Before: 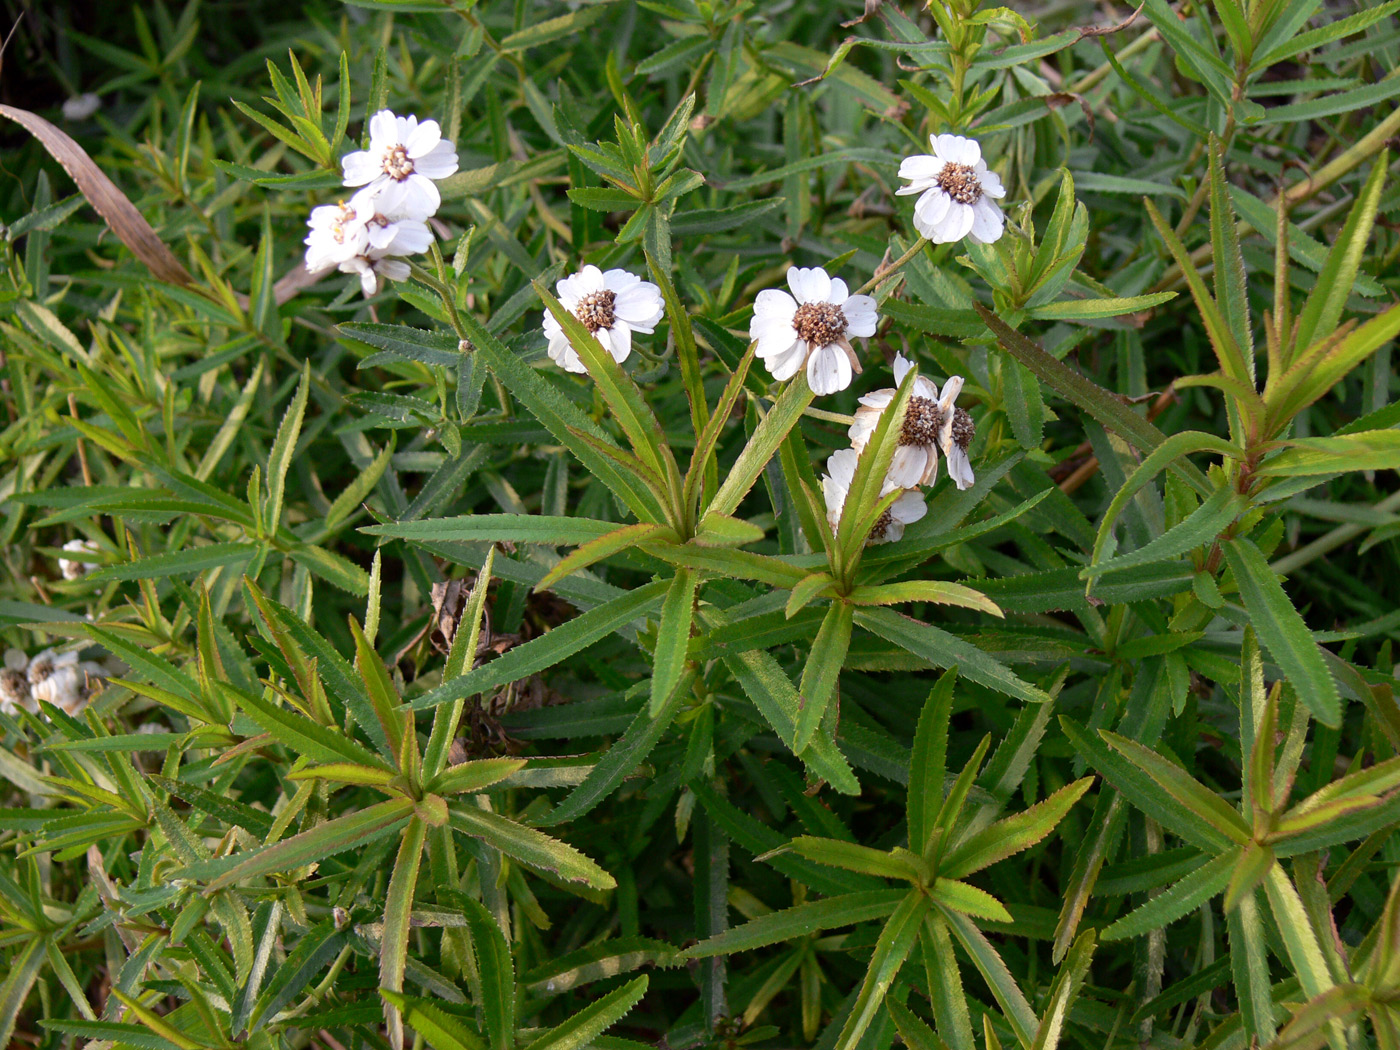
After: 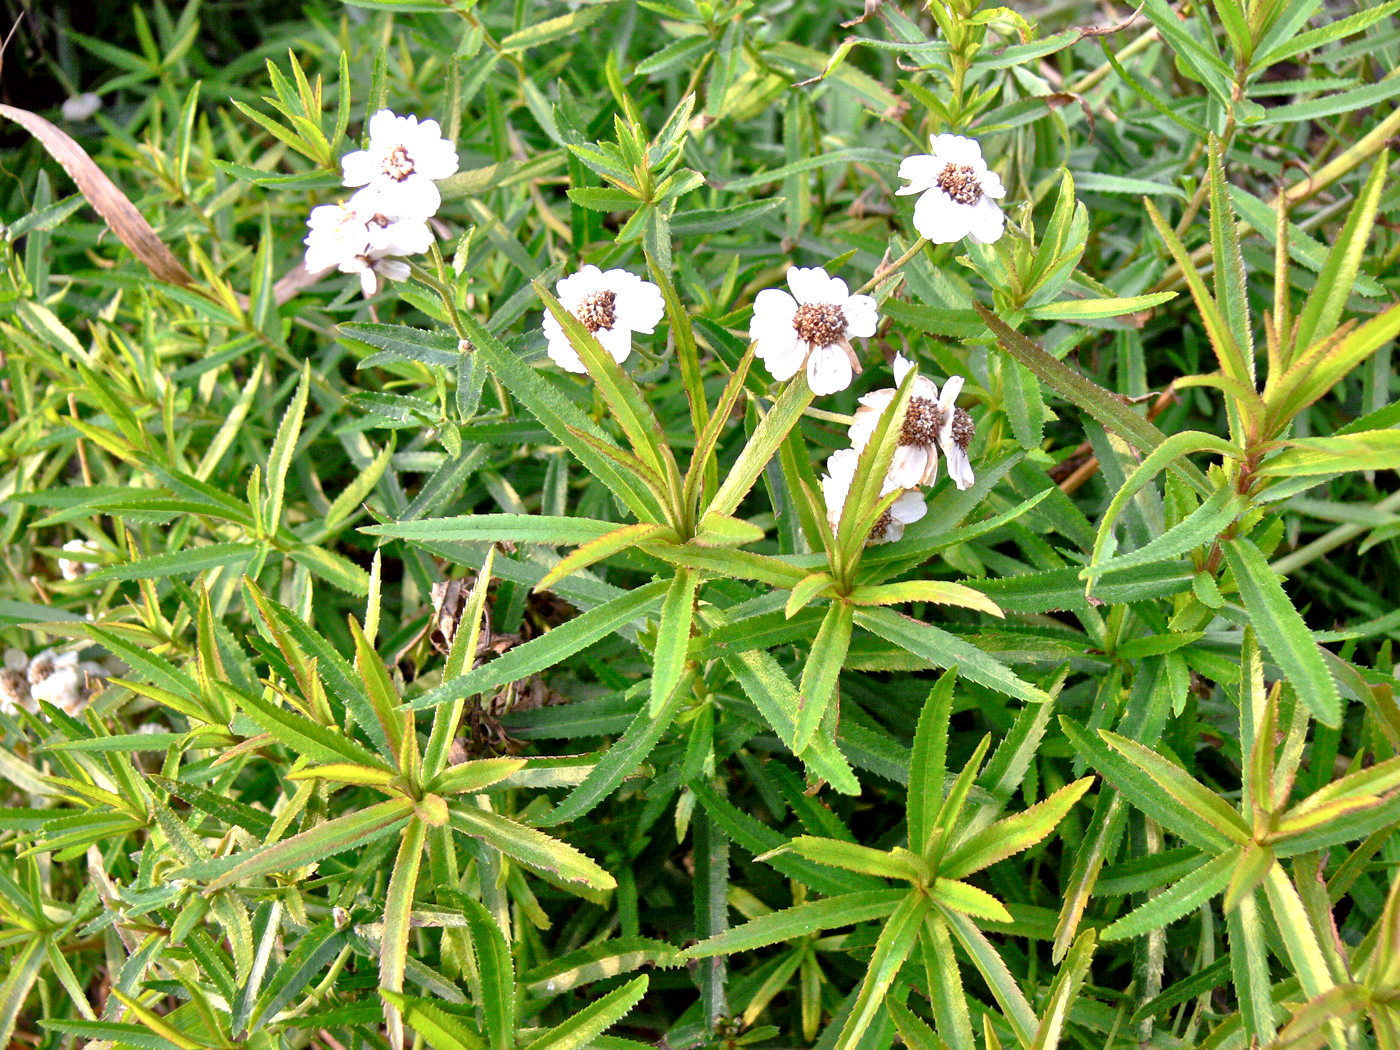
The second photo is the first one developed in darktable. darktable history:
tone equalizer: -7 EV 0.161 EV, -6 EV 0.626 EV, -5 EV 1.17 EV, -4 EV 1.36 EV, -3 EV 1.12 EV, -2 EV 0.6 EV, -1 EV 0.151 EV, mask exposure compensation -0.508 EV
local contrast: mode bilateral grid, contrast 25, coarseness 61, detail 152%, midtone range 0.2
exposure: exposure 0.603 EV, compensate highlight preservation false
